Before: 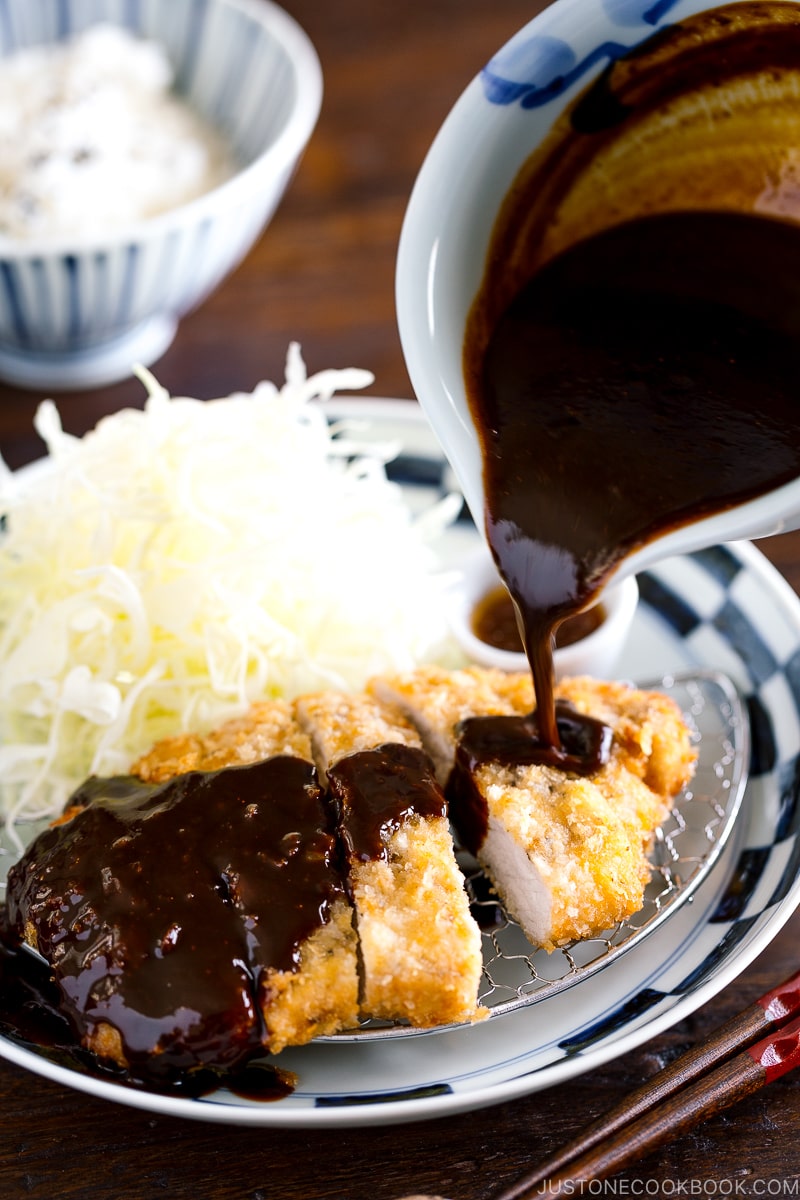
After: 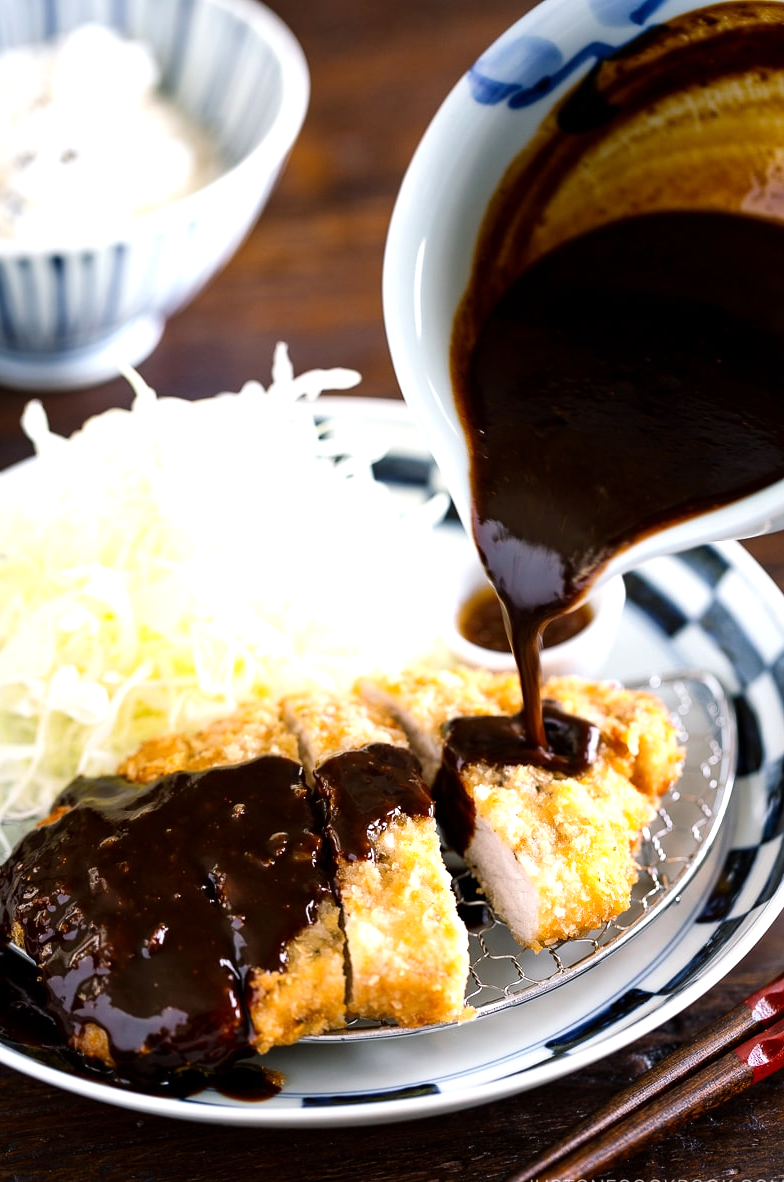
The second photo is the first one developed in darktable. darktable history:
crop: left 1.644%, right 0.282%, bottom 1.481%
tone equalizer: -8 EV -0.386 EV, -7 EV -0.374 EV, -6 EV -0.373 EV, -5 EV -0.201 EV, -3 EV 0.235 EV, -2 EV 0.327 EV, -1 EV 0.381 EV, +0 EV 0.4 EV
